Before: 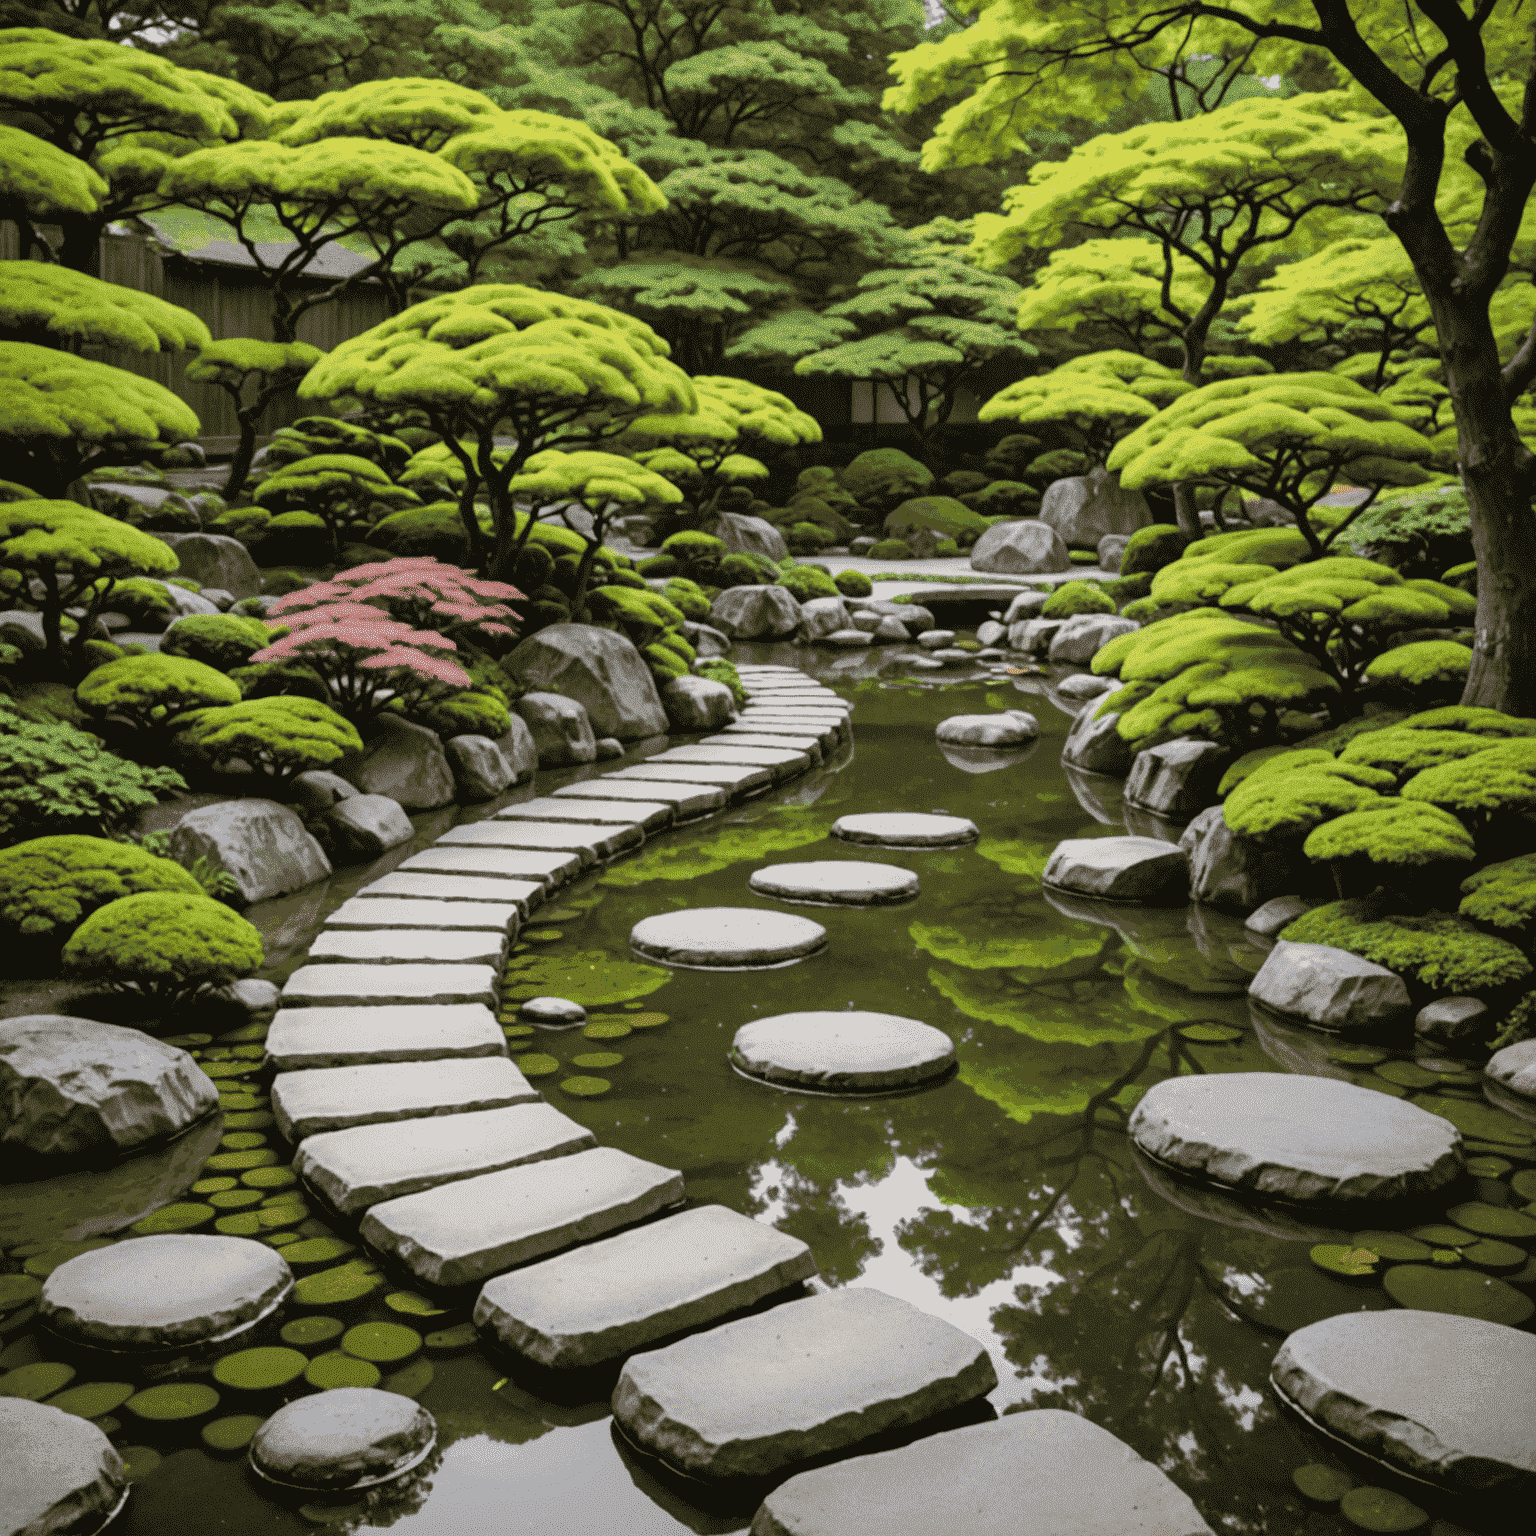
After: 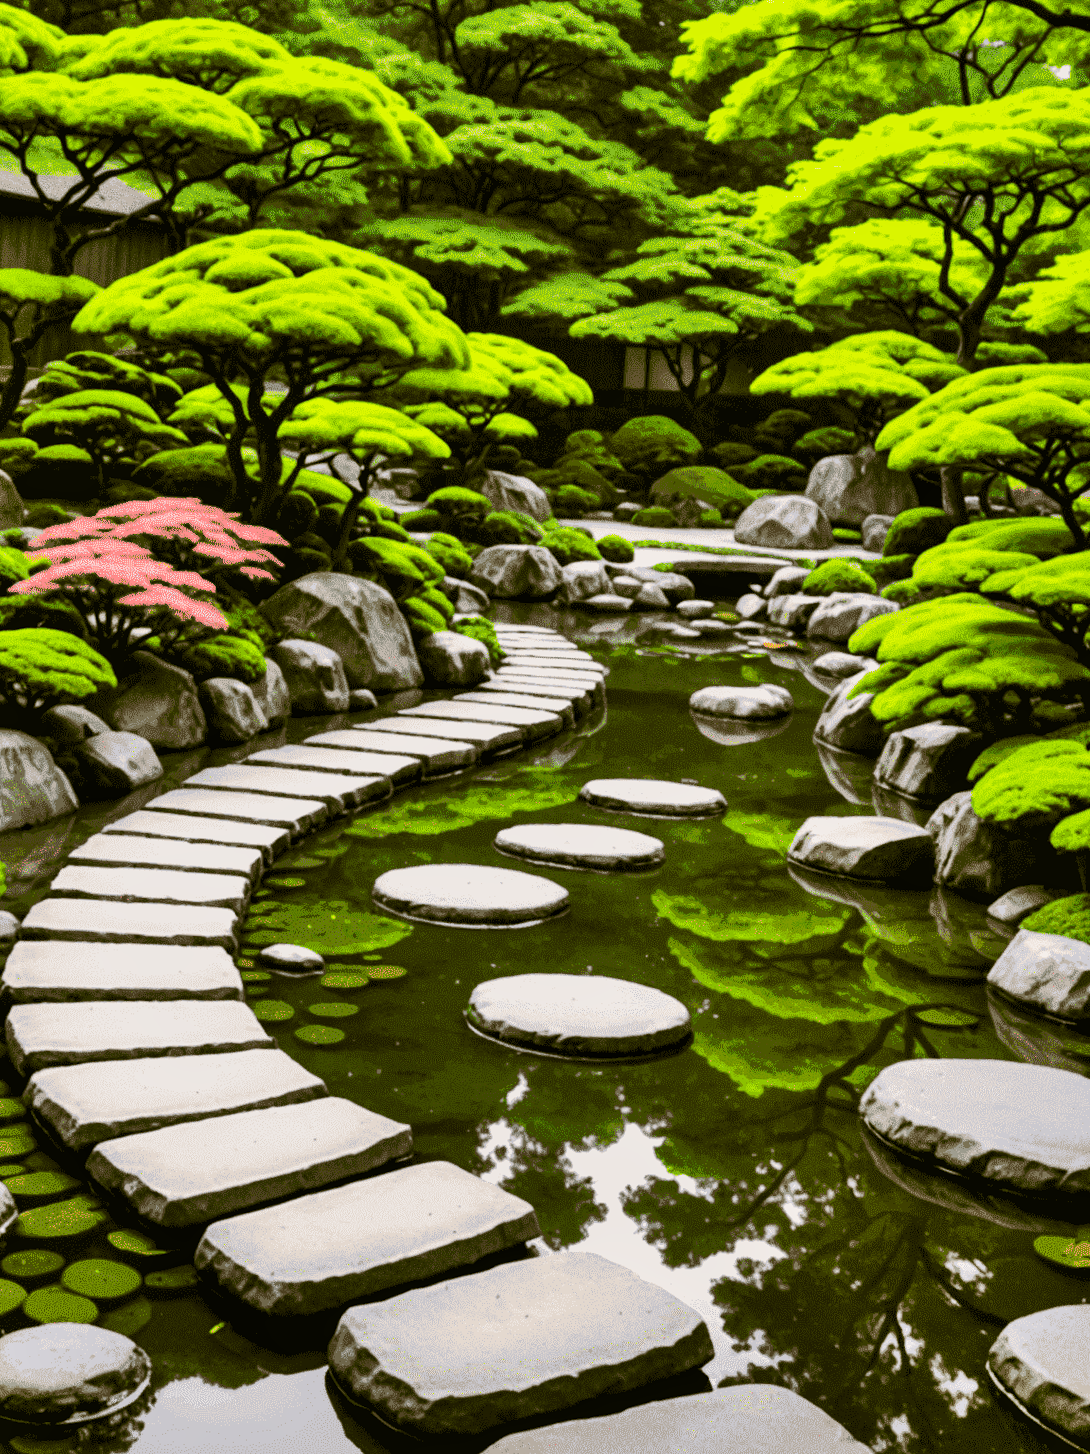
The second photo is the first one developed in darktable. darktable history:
shadows and highlights: shadows 75, highlights -60.85, soften with gaussian
crop and rotate: angle -3.27°, left 14.277%, top 0.028%, right 10.766%, bottom 0.028%
local contrast: highlights 100%, shadows 100%, detail 120%, midtone range 0.2
contrast brightness saturation: contrast 0.26, brightness 0.02, saturation 0.87
